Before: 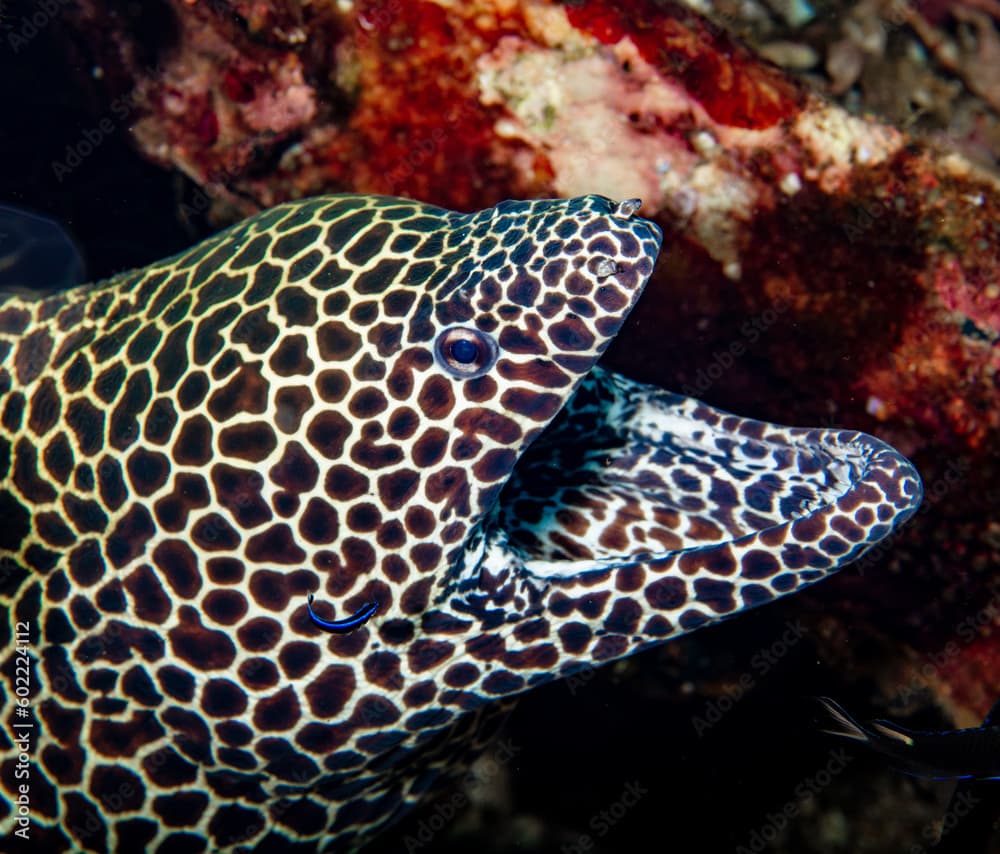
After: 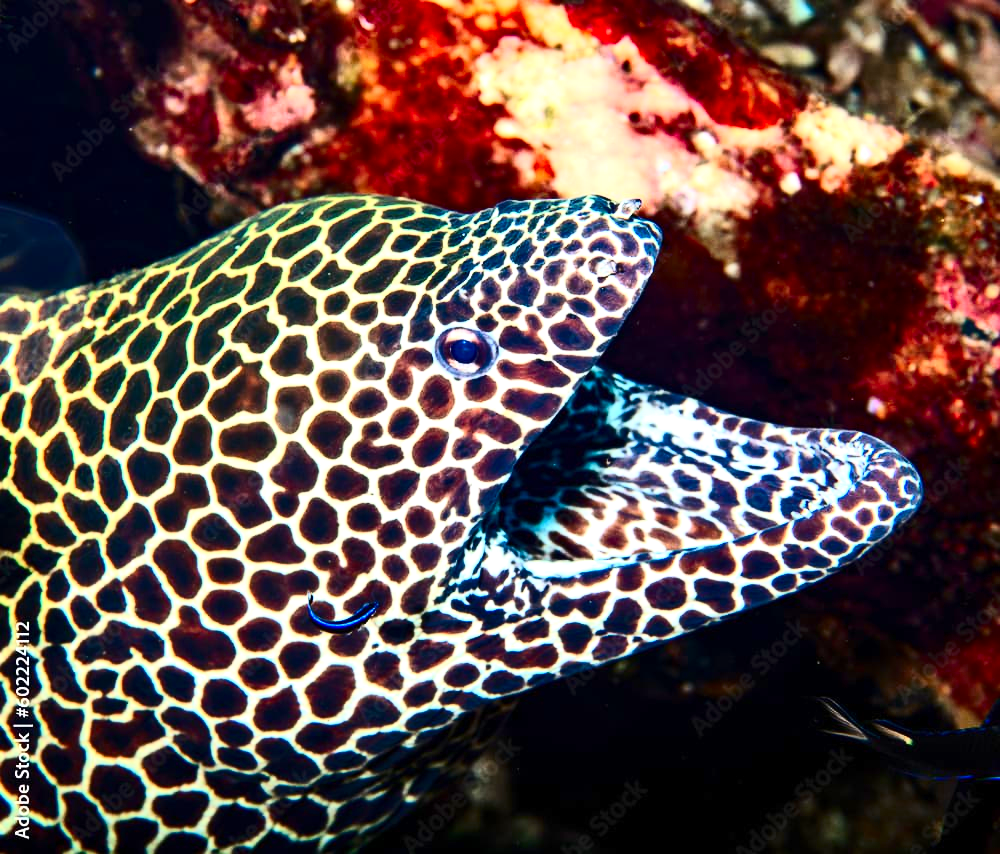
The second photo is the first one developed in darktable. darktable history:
contrast brightness saturation: contrast 0.401, brightness 0.111, saturation 0.209
exposure: exposure 0.939 EV, compensate highlight preservation false
